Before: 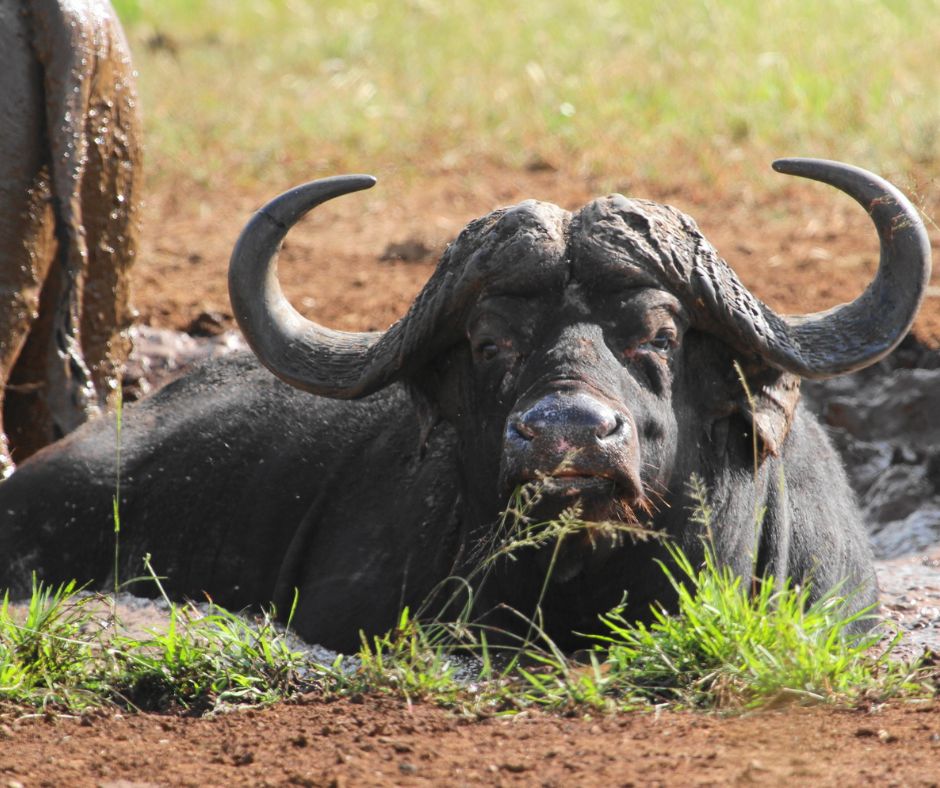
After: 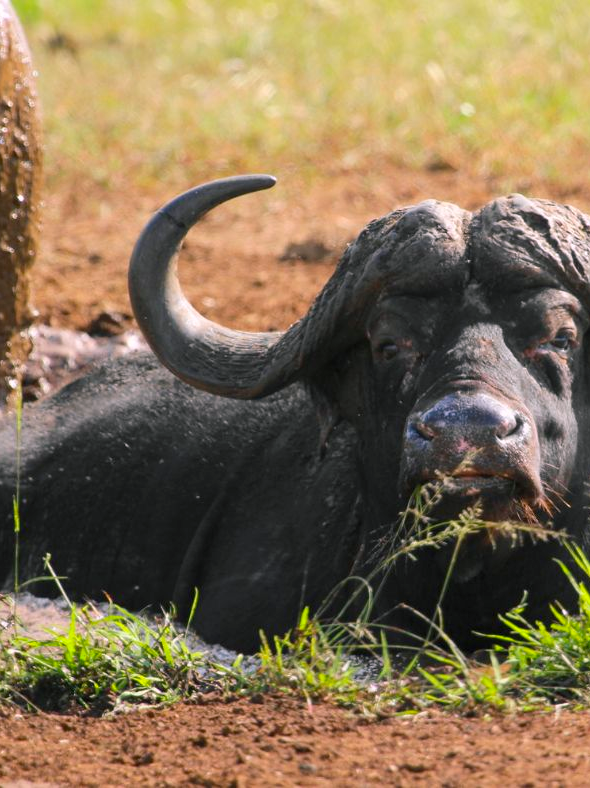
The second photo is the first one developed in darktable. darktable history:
crop: left 10.644%, right 26.528%
color balance rgb: shadows lift › chroma 2%, shadows lift › hue 217.2°, power › chroma 0.25%, power › hue 60°, highlights gain › chroma 1.5%, highlights gain › hue 309.6°, global offset › luminance -0.25%, perceptual saturation grading › global saturation 15%, global vibrance 15%
